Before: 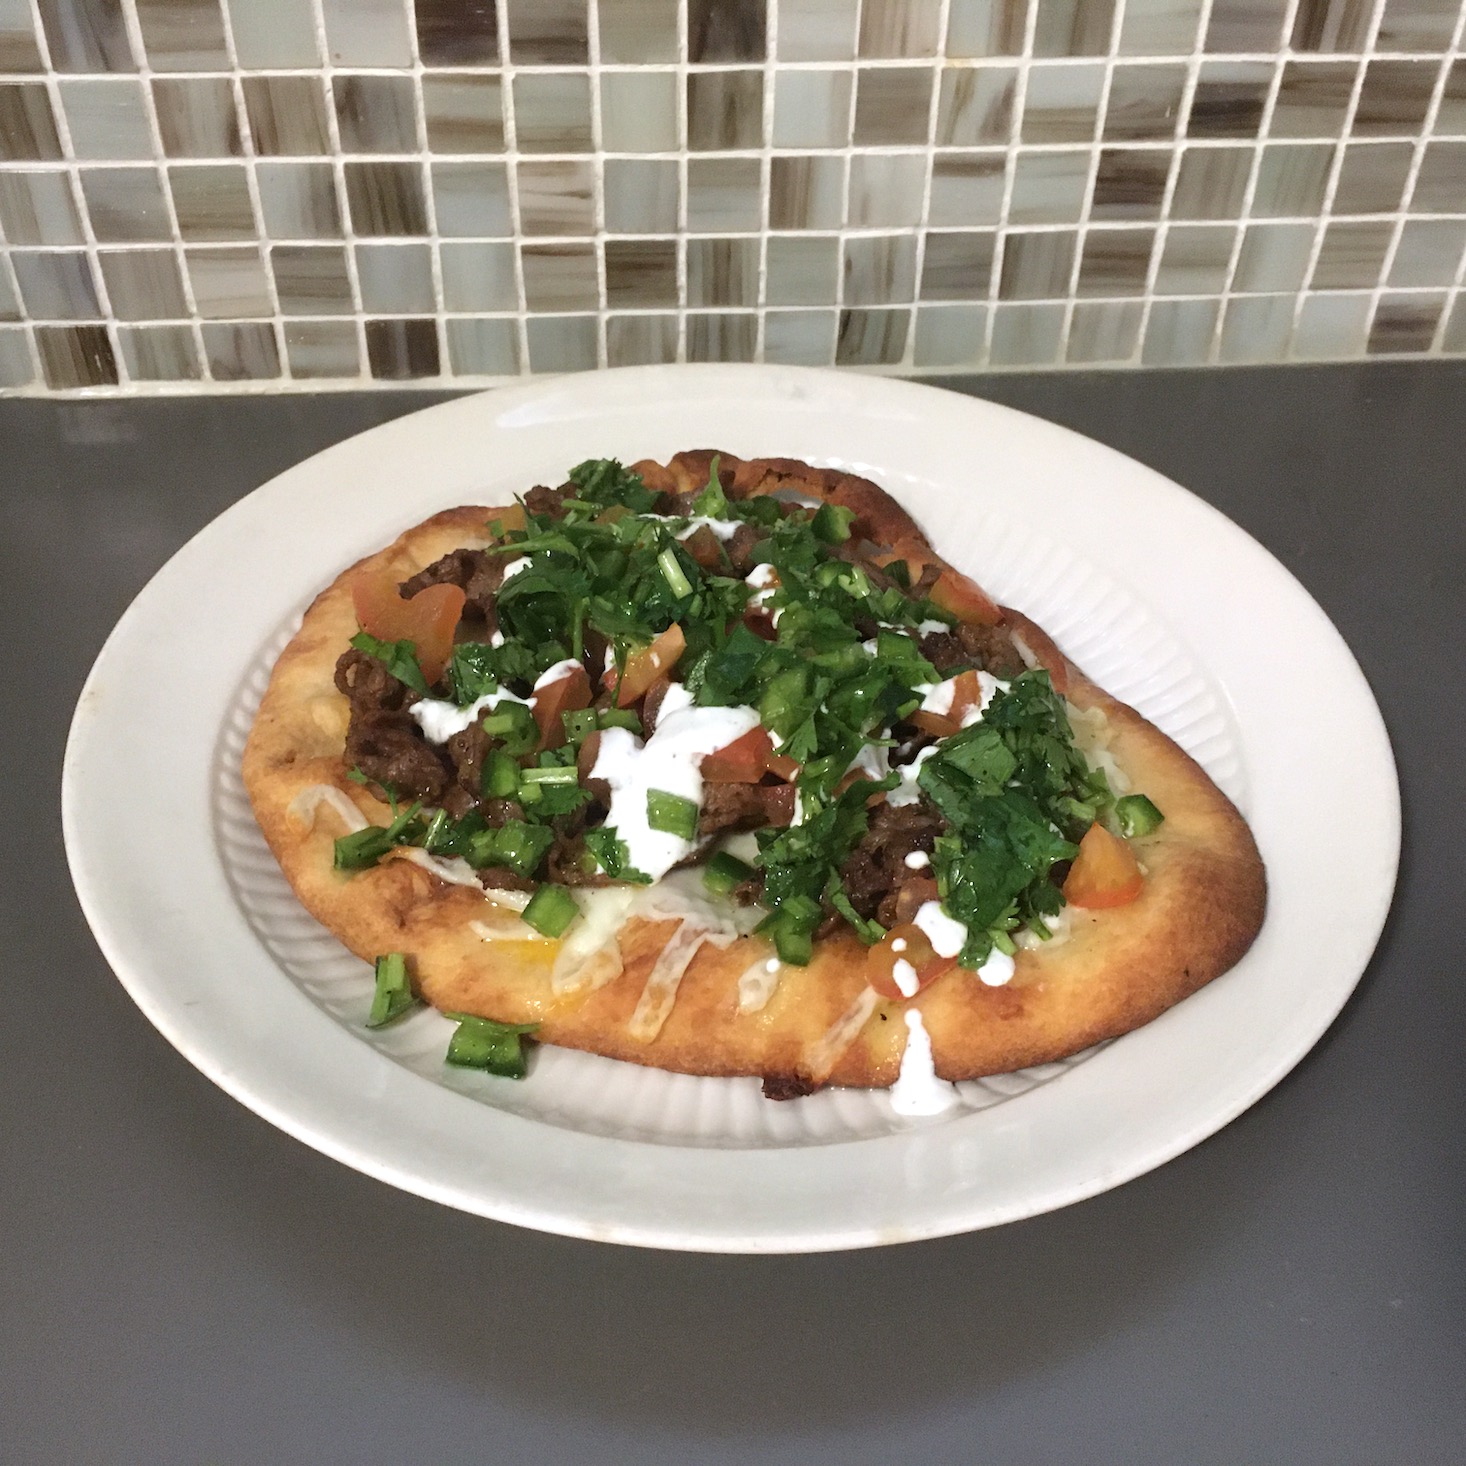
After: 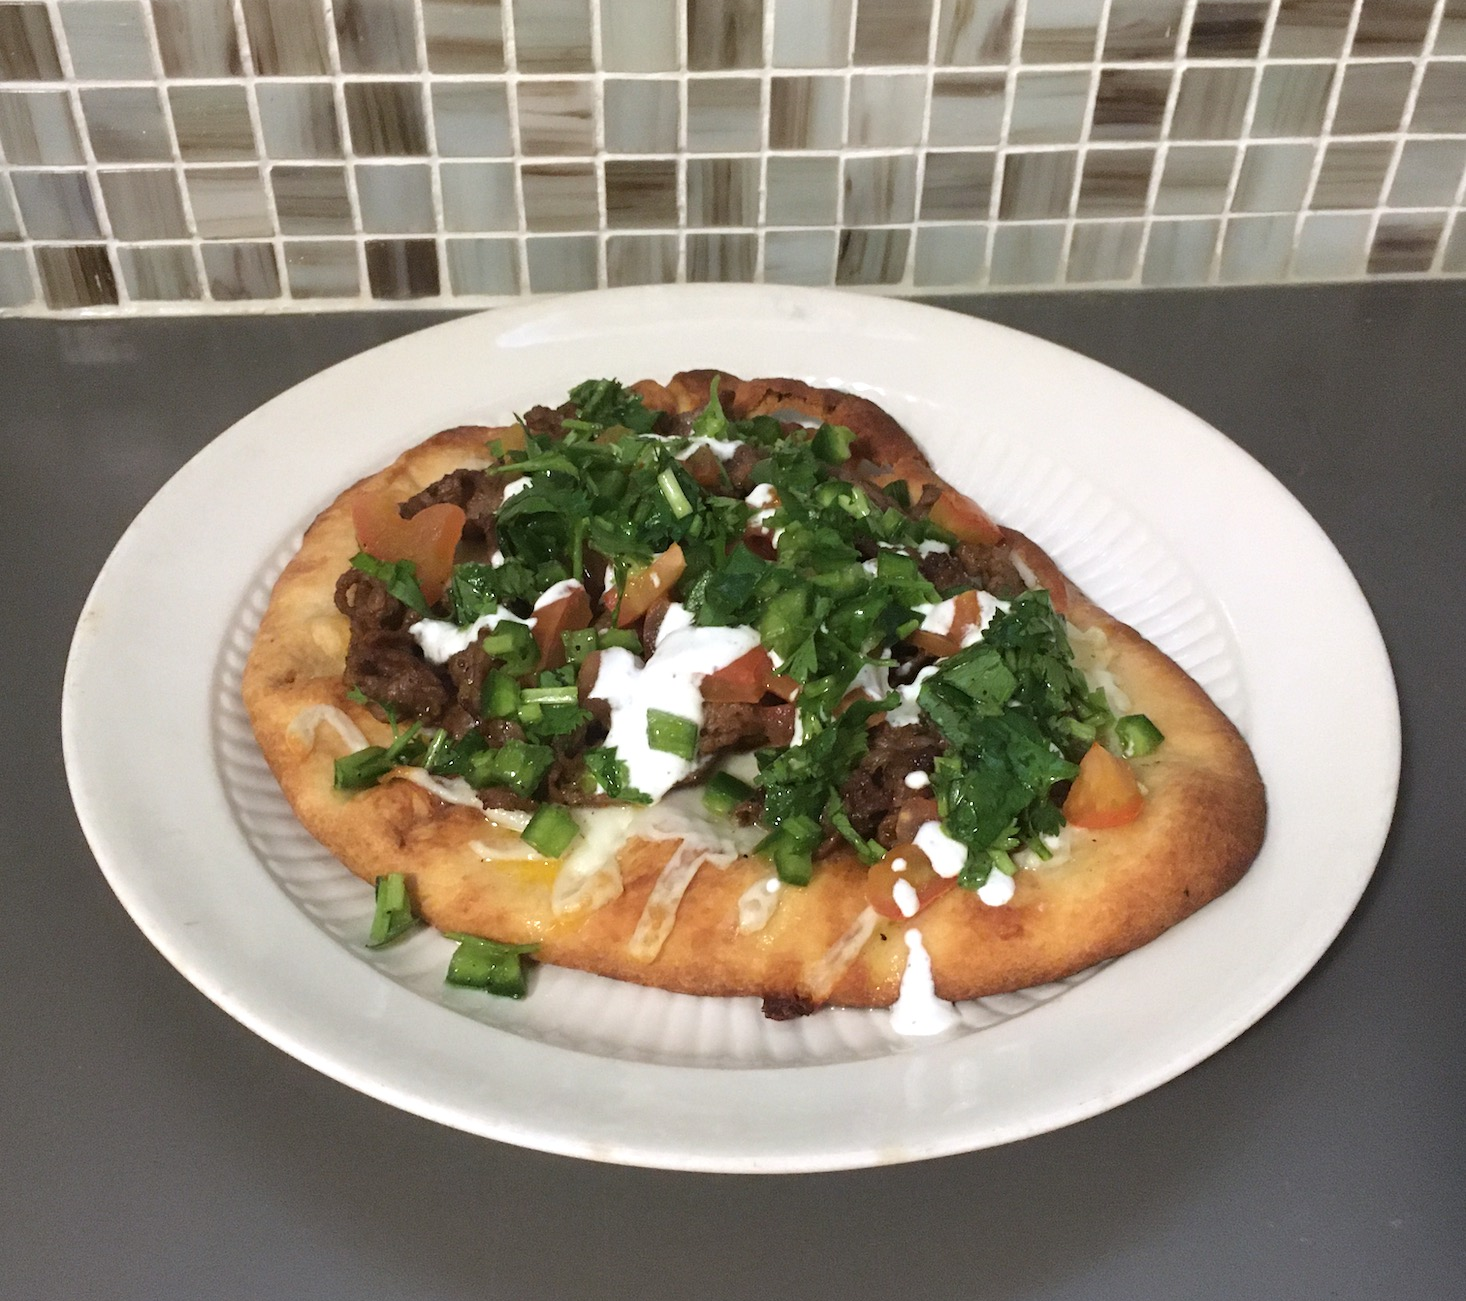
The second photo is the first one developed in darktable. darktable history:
crop and rotate: top 5.525%, bottom 5.669%
